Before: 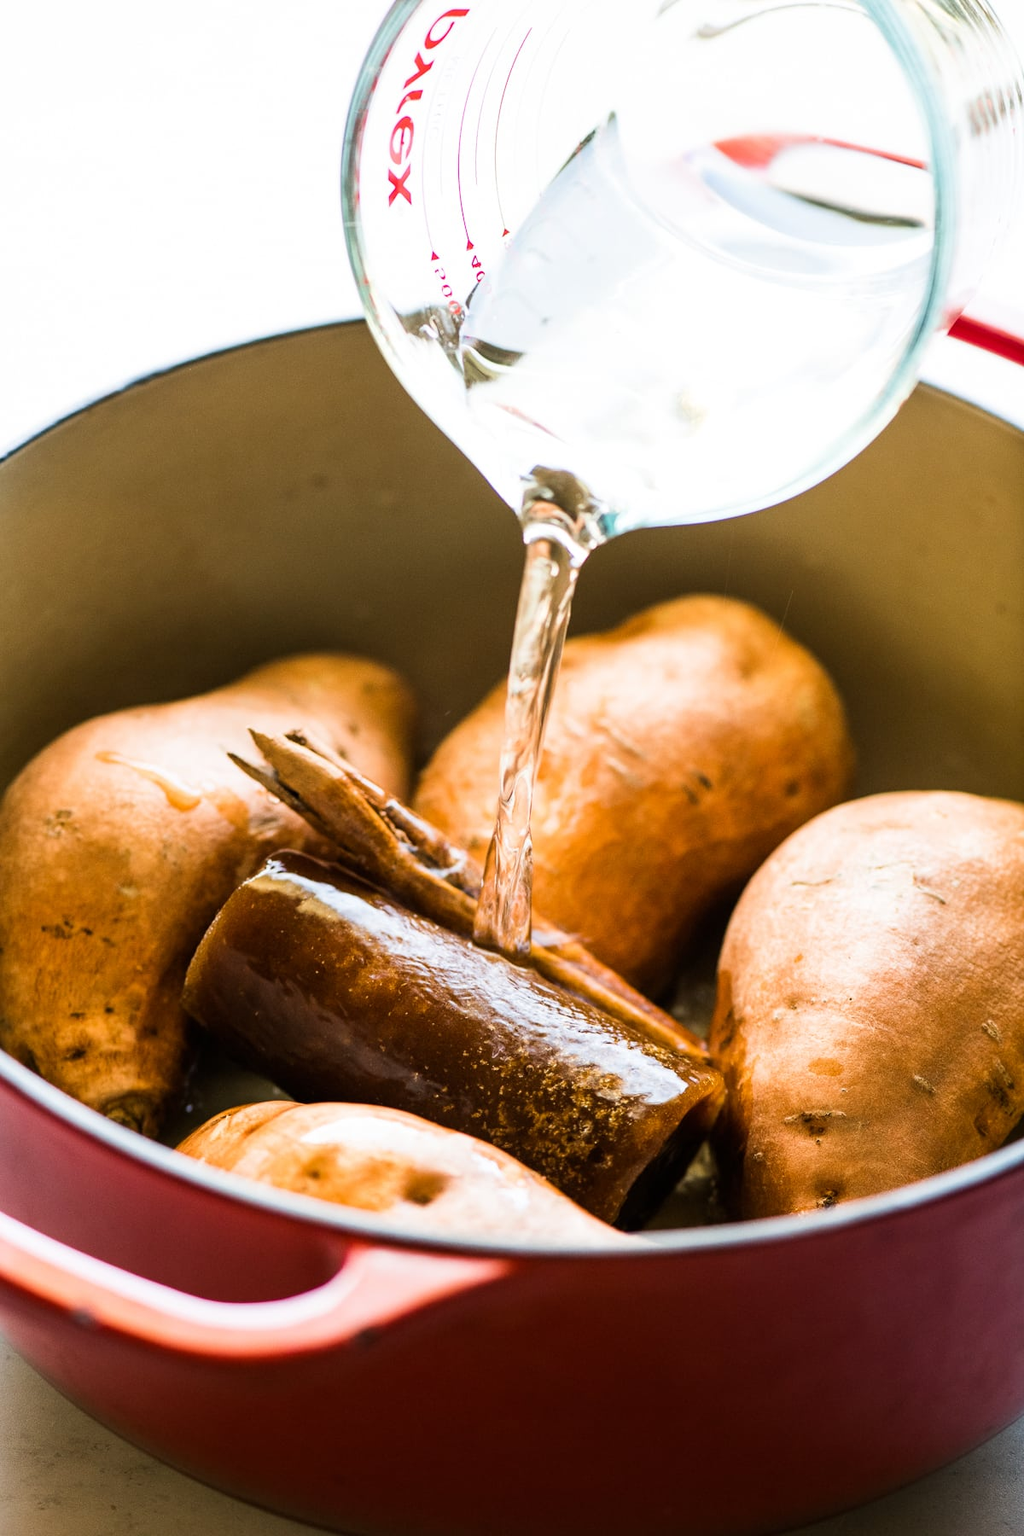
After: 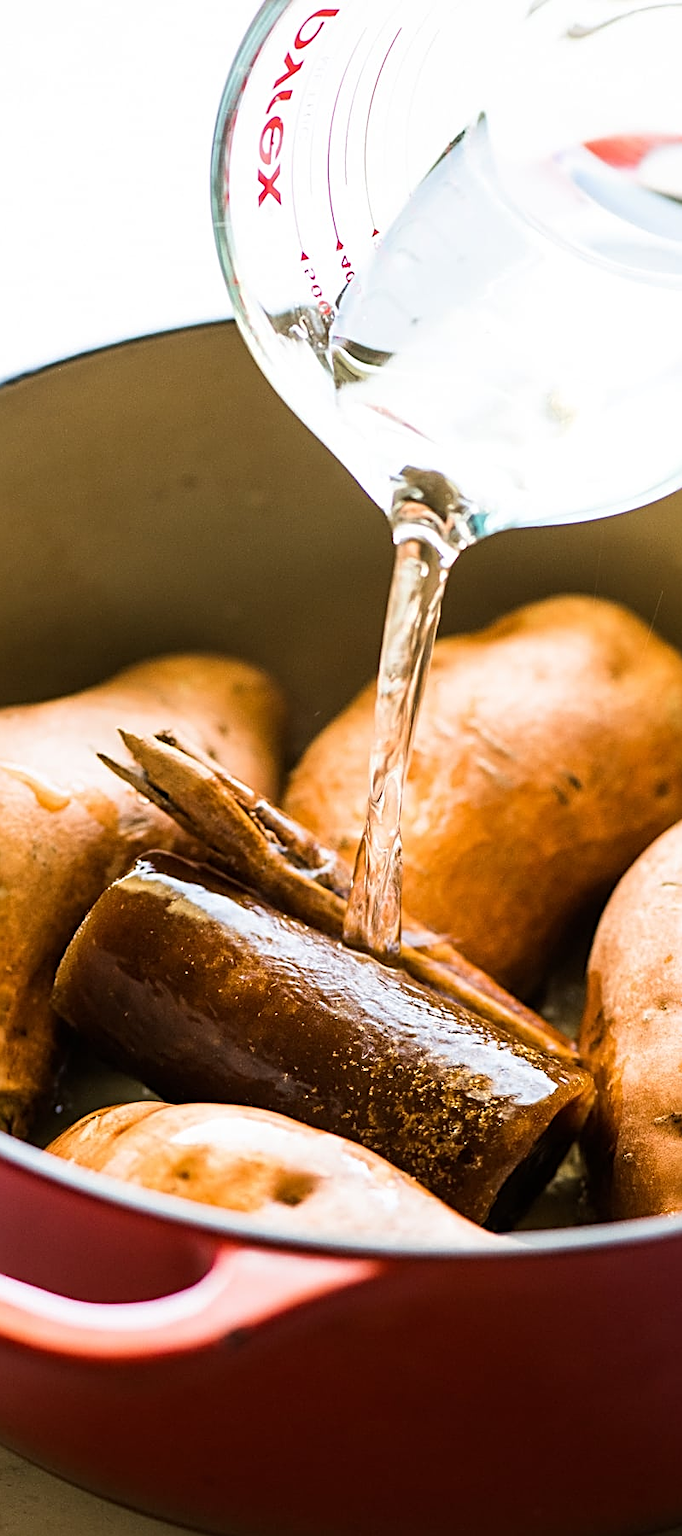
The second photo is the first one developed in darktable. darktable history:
crop and rotate: left 12.772%, right 20.59%
sharpen: radius 2.553, amount 0.645
